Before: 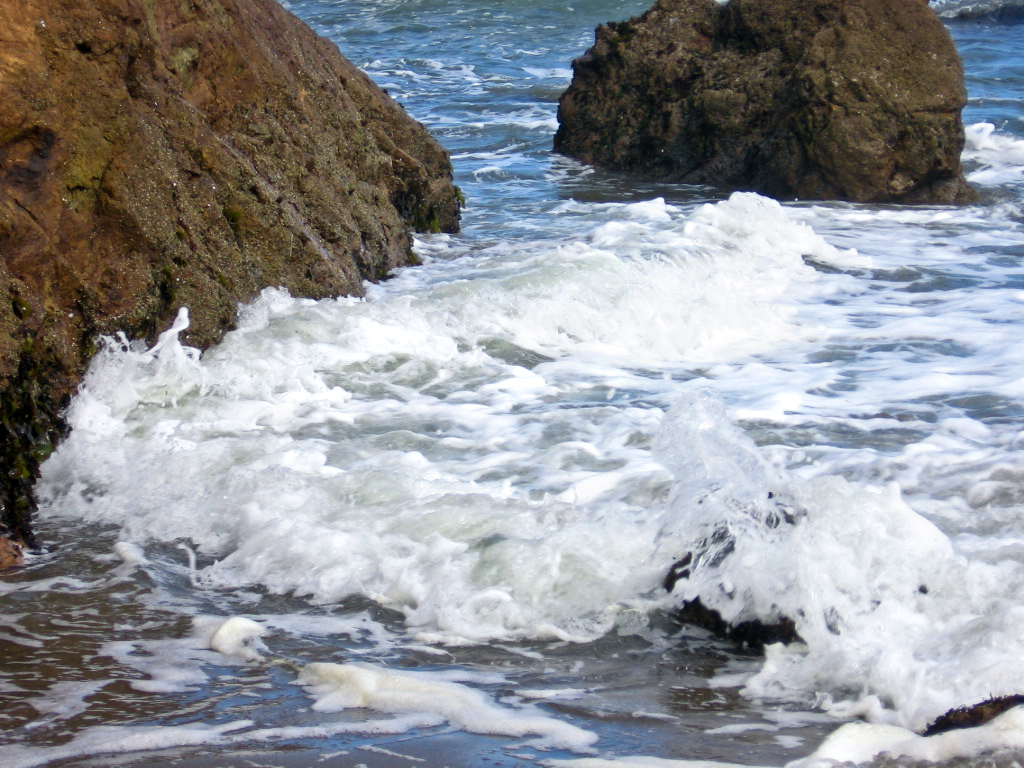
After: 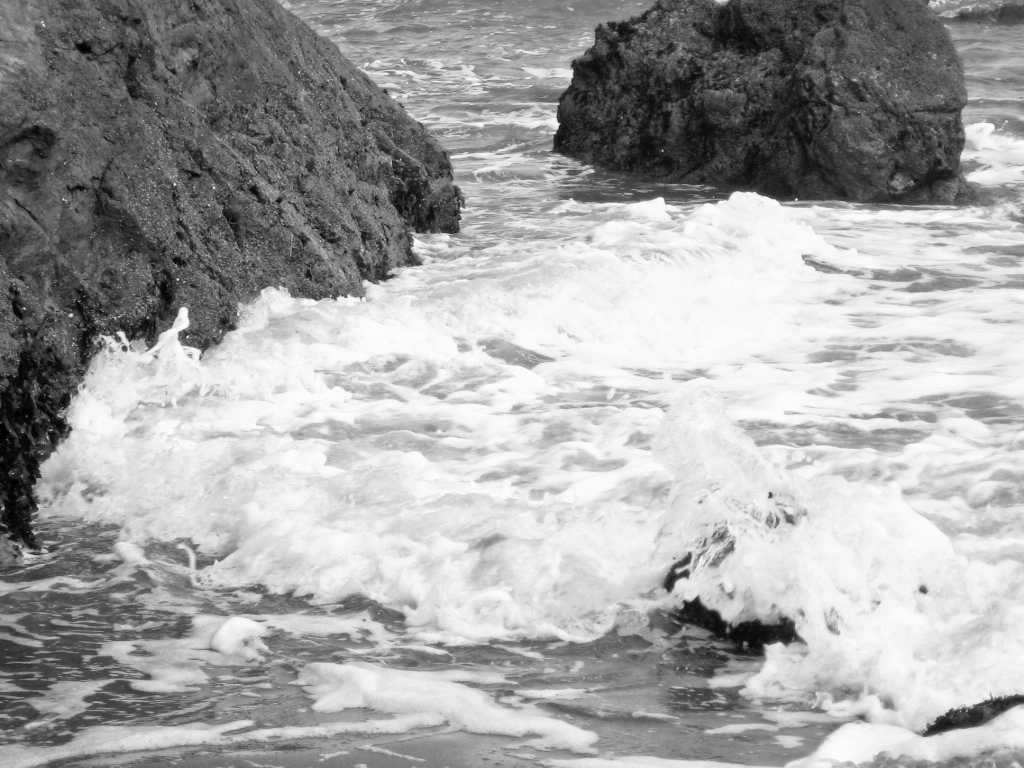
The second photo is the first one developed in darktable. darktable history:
tone curve: curves: ch0 [(0, 0) (0.003, 0.022) (0.011, 0.025) (0.025, 0.032) (0.044, 0.055) (0.069, 0.089) (0.1, 0.133) (0.136, 0.18) (0.177, 0.231) (0.224, 0.291) (0.277, 0.35) (0.335, 0.42) (0.399, 0.496) (0.468, 0.561) (0.543, 0.632) (0.623, 0.706) (0.709, 0.783) (0.801, 0.865) (0.898, 0.947) (1, 1)], preserve colors none
color look up table: target L [92.35, 85.27, 88.47, 85.98, 86.34, 74.78, 77.71, 48.04, 64.74, 55.15, 51.62, 37.82, 40.73, 23.07, 11.59, 8.923, 200.09, 78.43, 76.61, 69.98, 68.12, 58.64, 69.98, 46.97, 51.22, 50.83, 40.18, 36.85, 24.42, 90.94, 72.21, 84.56, 79.88, 67.74, 79.88, 69.24, 62.46, 41.96, 39.9, 35.16, 13.23, 16.11, 92.35, 89.88, 82.41, 63.6, 61.7, 26.8, 23.97], target a [-0.003, -0.001, 0 ×5, -0.001, 0 ×10, -0.001, 0, 0, -0.001, 0, 0.001, 0, 0, 0.001, 0, 0, -0.003, -0.001, -0.001, 0 ×4, -0.001, 0 ×5, -0.003, 0 ×6], target b [0.024, 0.023, 0.001, 0.001, 0.001, 0.002, 0.001, 0.018, 0.002 ×4, -0.002, 0.002, -0.001, -0.001, 0, 0.001, 0.022, 0.002, 0.002, 0.019, 0.002, -0.003, 0.002, 0.002, -0.002, -0.002, 0.001, 0.025, 0.021, 0.002, 0.001, 0.002, 0.001, 0.002 ×4, -0.002, 0.001, -0.001, 0.024, 0.001, 0.001, 0.002, 0.002, -0.002, 0.002], num patches 49
